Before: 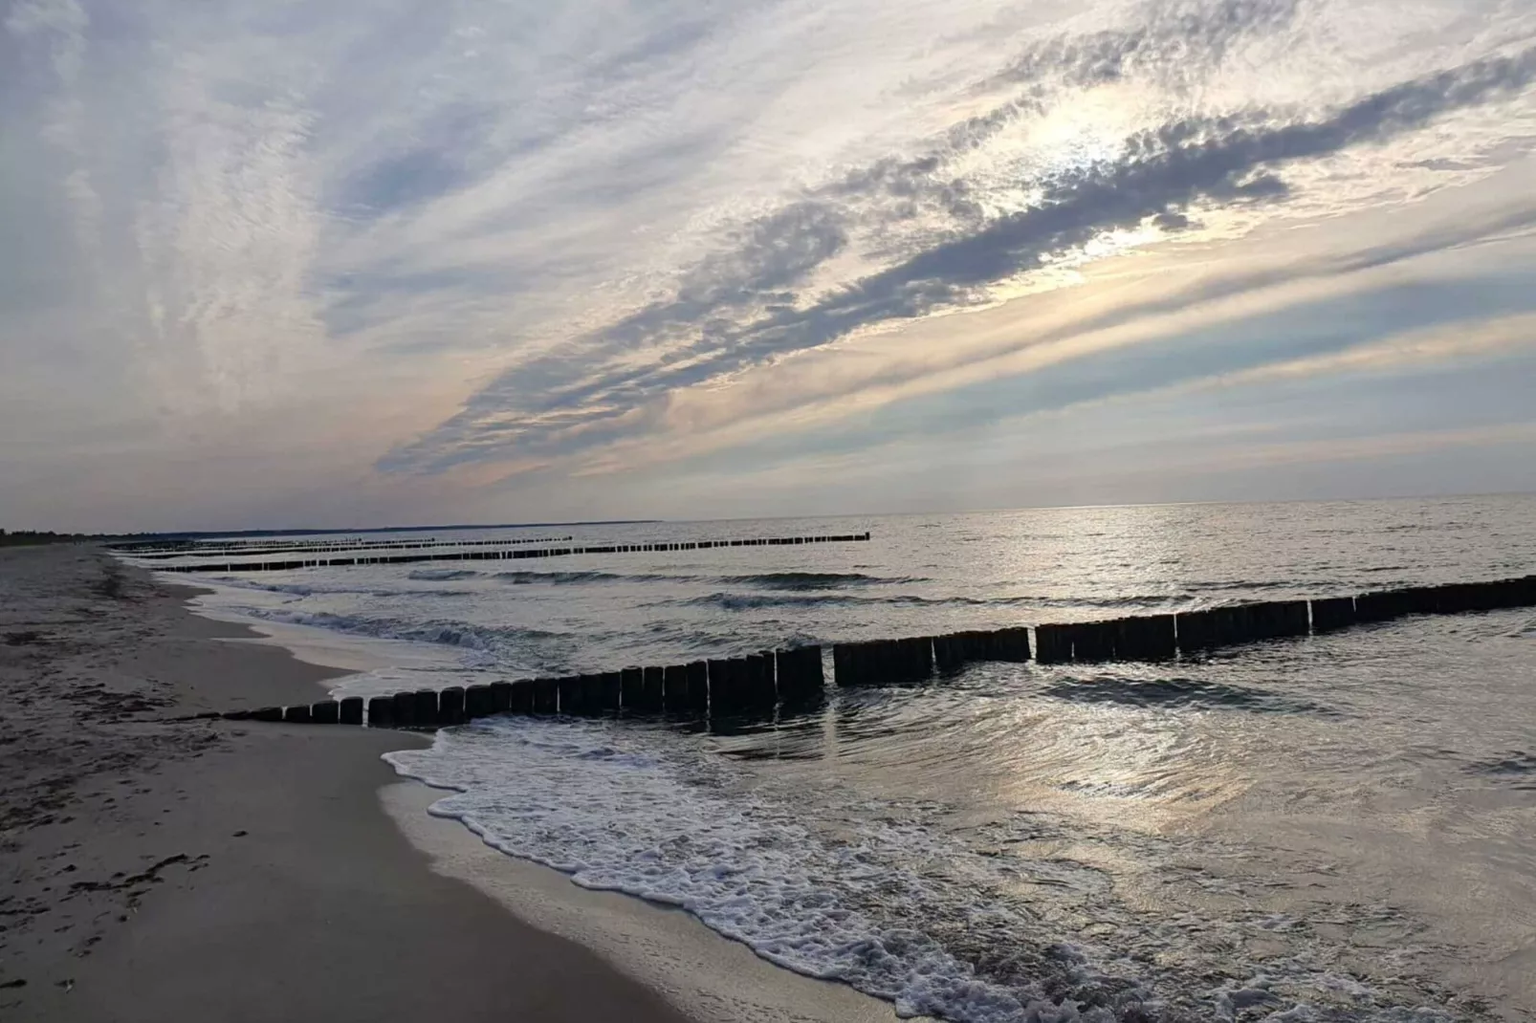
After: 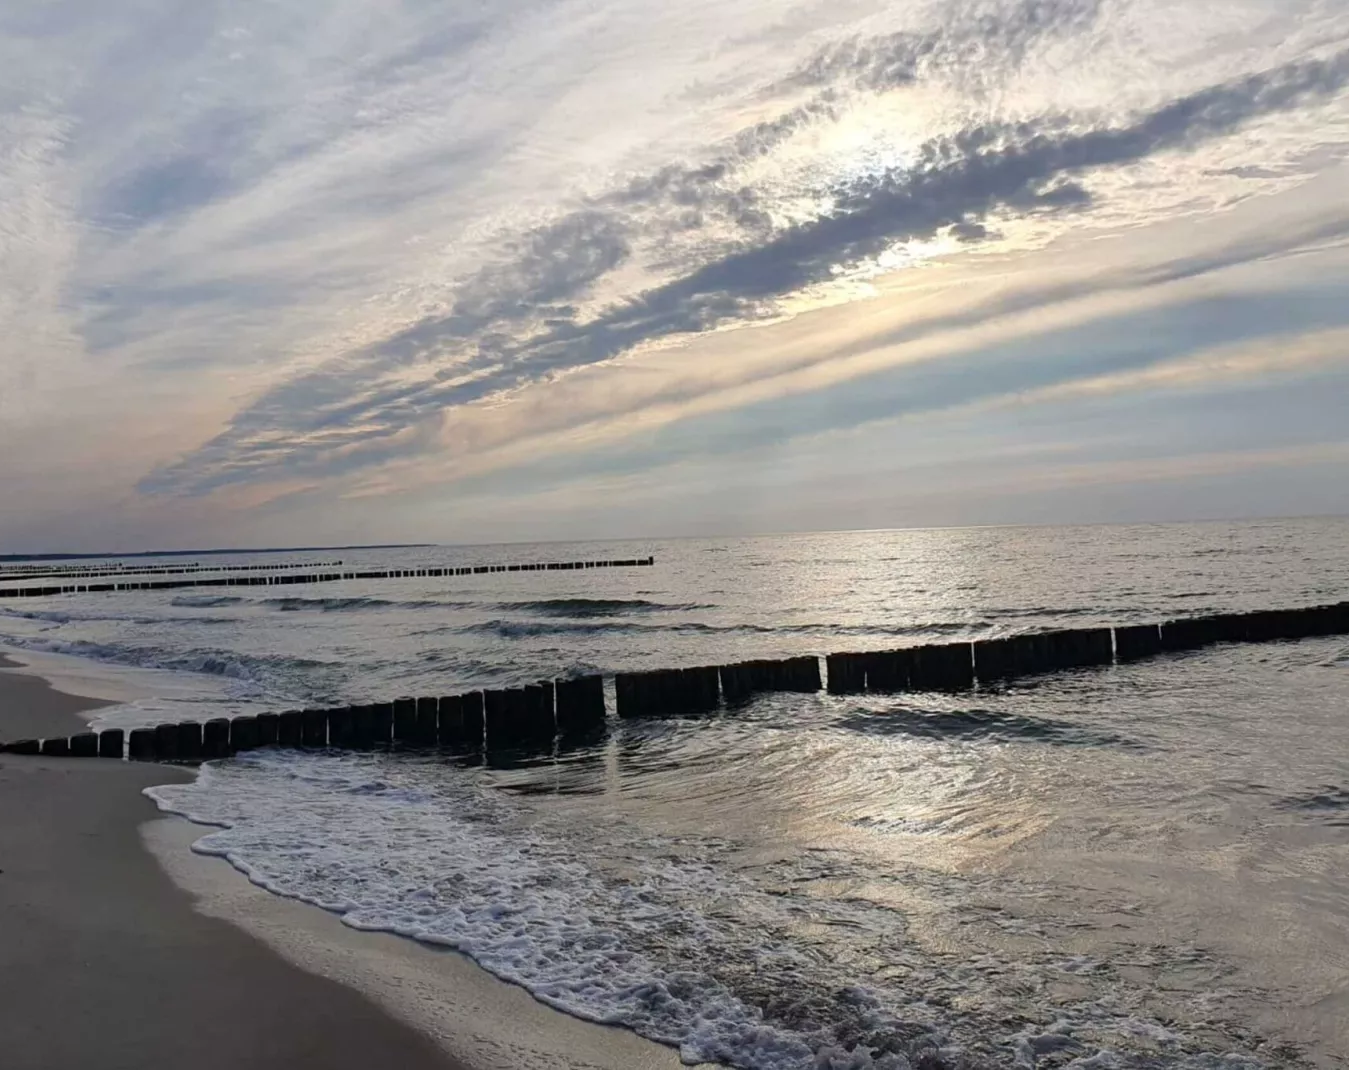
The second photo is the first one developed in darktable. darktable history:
crop: left 15.947%
